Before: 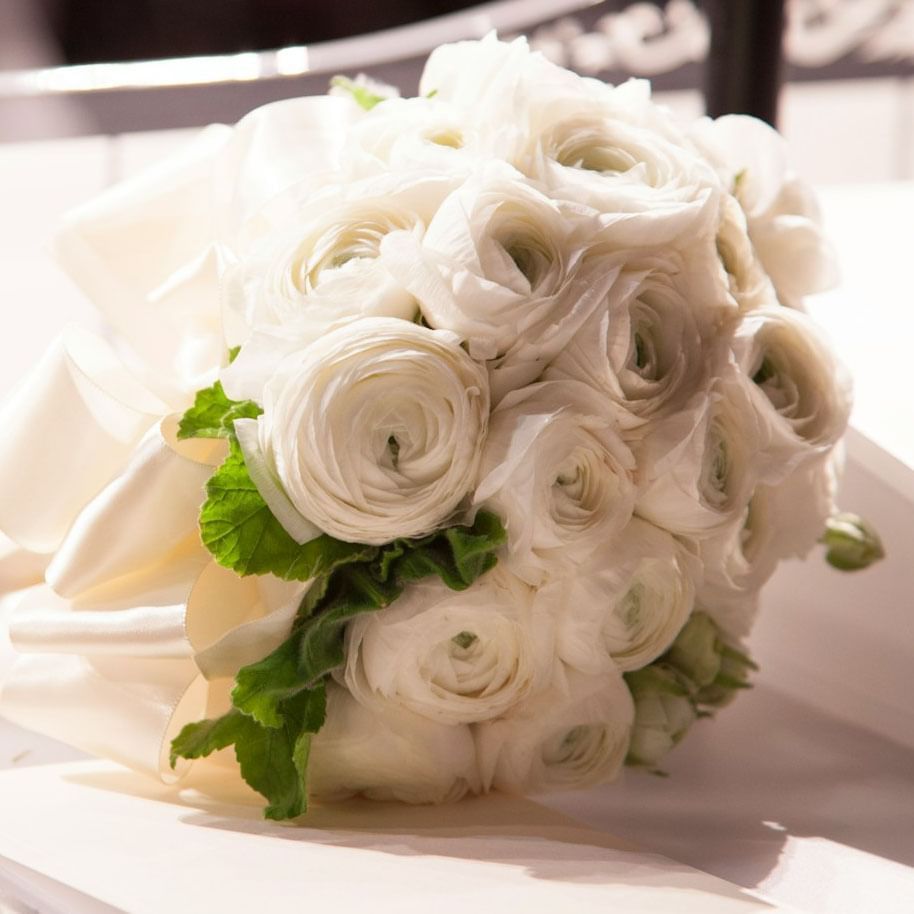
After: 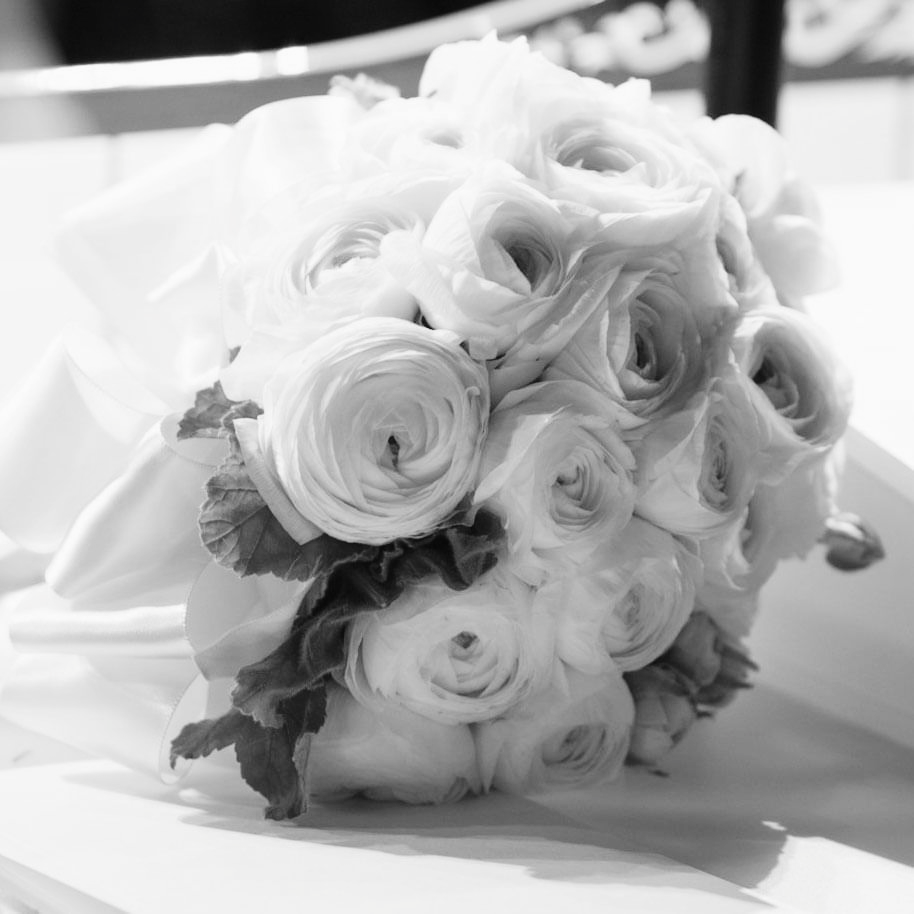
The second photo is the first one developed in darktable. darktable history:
tone curve: curves: ch0 [(0, 0) (0.003, 0.015) (0.011, 0.019) (0.025, 0.026) (0.044, 0.041) (0.069, 0.057) (0.1, 0.085) (0.136, 0.116) (0.177, 0.158) (0.224, 0.215) (0.277, 0.286) (0.335, 0.367) (0.399, 0.452) (0.468, 0.534) (0.543, 0.612) (0.623, 0.698) (0.709, 0.775) (0.801, 0.858) (0.898, 0.928) (1, 1)], preserve colors none
color look up table: target L [95.14, 87.41, 80.97, 86.7, 73.31, 50.17, 54.76, 44, 23.22, 200.82, 82.05, 62.08, 64.74, 61.7, 67, 57.09, 52.01, 39.07, 48.04, 45.63, 39.49, 50.43, 35.44, 29.14, 36.77, 9.263, 13.23, 19.24, 89.53, 73.68, 78.79, 75.88, 63.98, 57.48, 65.11, 44.82, 55.54, 43.46, 19.87, 12.25, 15.47, 2.193, 85.98, 84.2, 82.76, 75.52, 66.62, 59.79, 40.18], target a [-0.002 ×4, 0, 0.001, 0 ×15, 0.001 ×4, 0, 0, 0, -0.003, 0 ×8, 0.001, 0 ×4, -0.001, 0 ×5, 0.001], target b [0.023, 0.023, 0.022, 0.023, 0.001, -0.004, 0.001, -0.003, -0.003, -0.001, 0.001, 0.002 ×6, -0.003, 0.002, 0.001, 0.001, -0.003, -0.003, -0.003, -0.005, 0, 0.005, -0.003, 0.024, 0.001, 0.001, 0.001, 0.002, 0.002, 0.002, 0.001, -0.004, -0.003, -0.003, -0.002, -0.003, 0.002, 0.002, 0.001, 0.001, 0.001, 0.002, 0.002, -0.003], num patches 49
